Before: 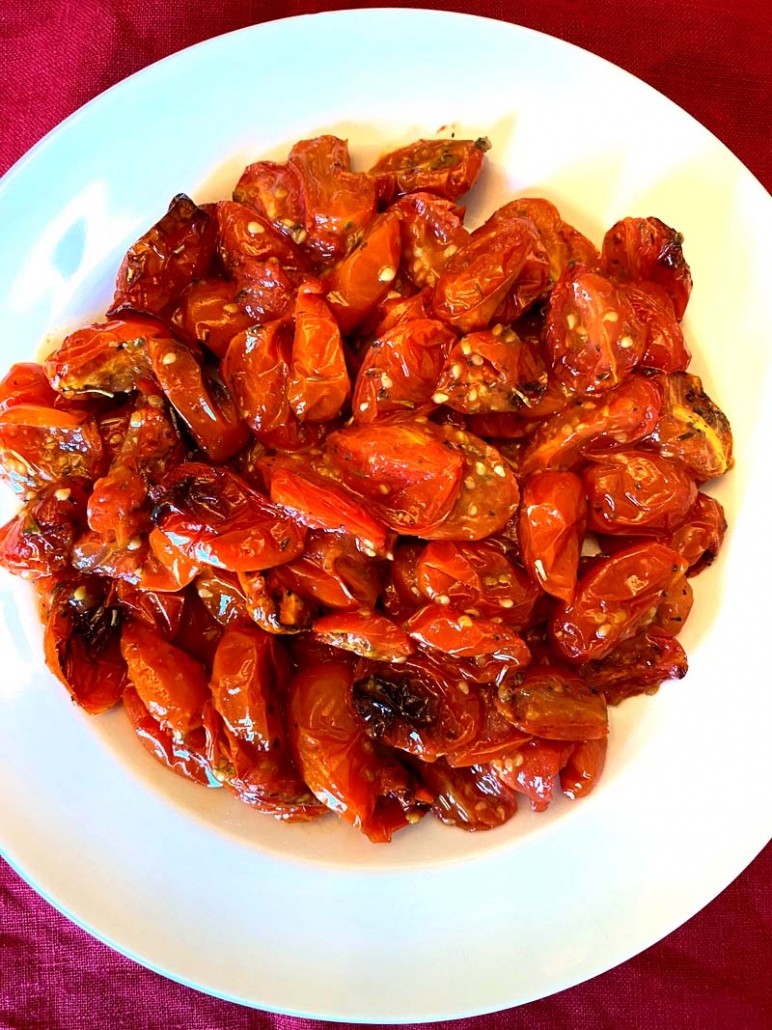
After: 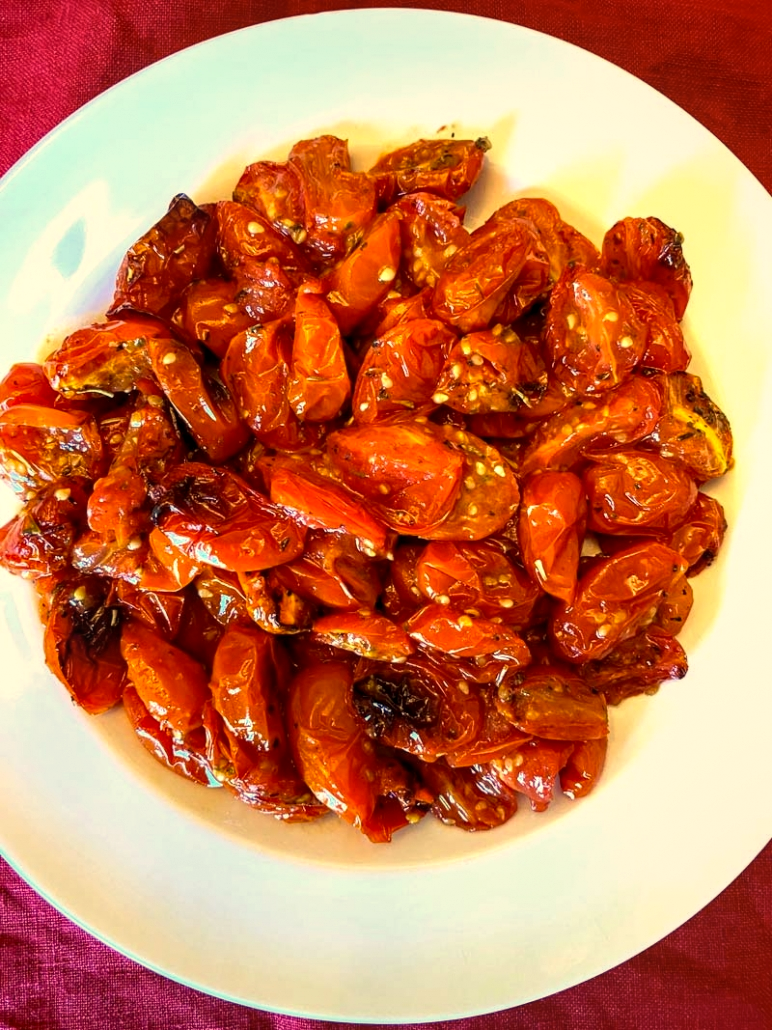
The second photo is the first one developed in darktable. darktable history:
color correction: highlights a* 1.39, highlights b* 17.83
local contrast: on, module defaults
